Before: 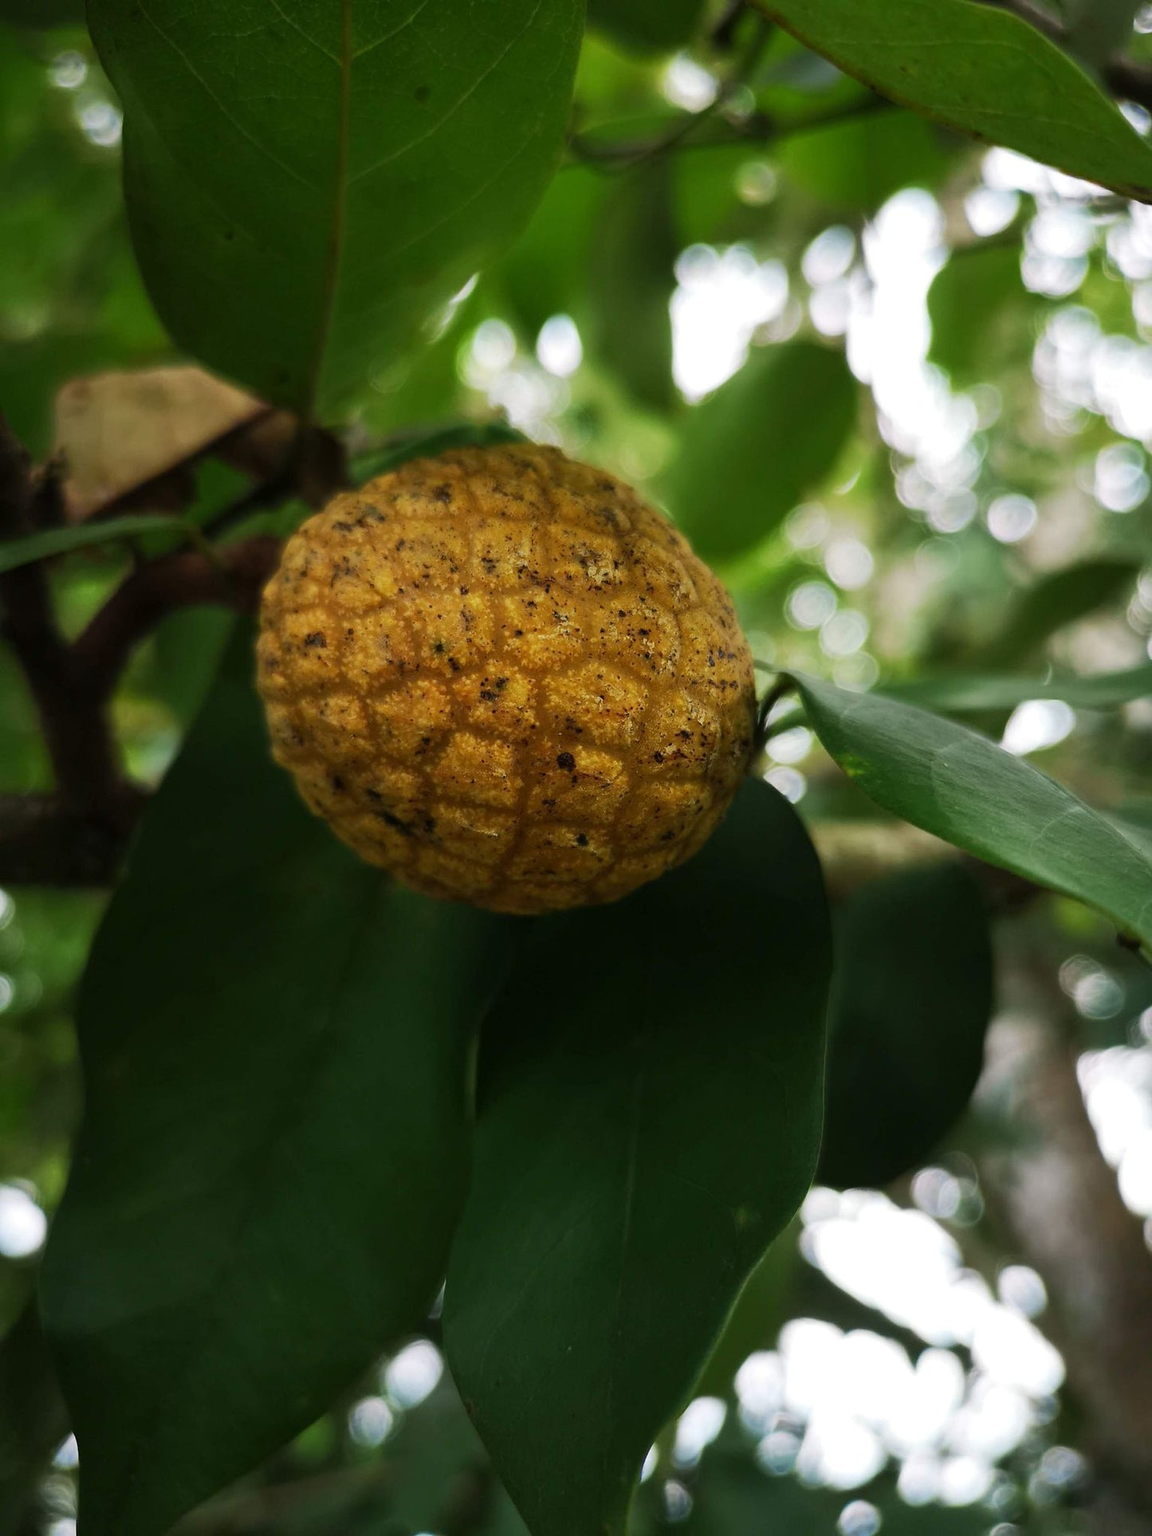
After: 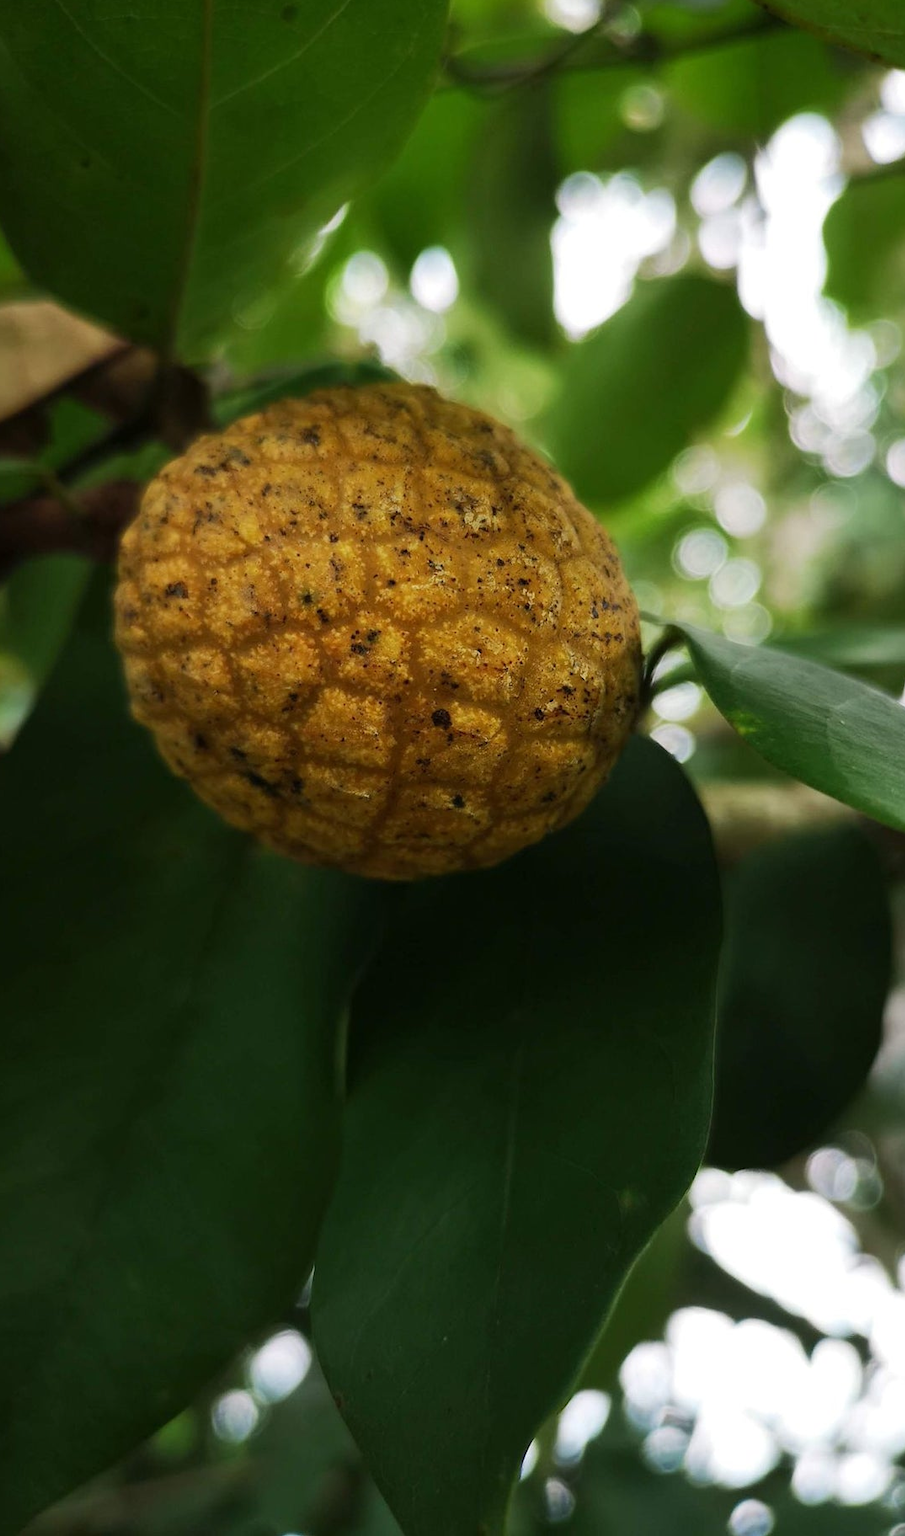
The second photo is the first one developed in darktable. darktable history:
crop and rotate: left 12.939%, top 5.335%, right 12.603%
